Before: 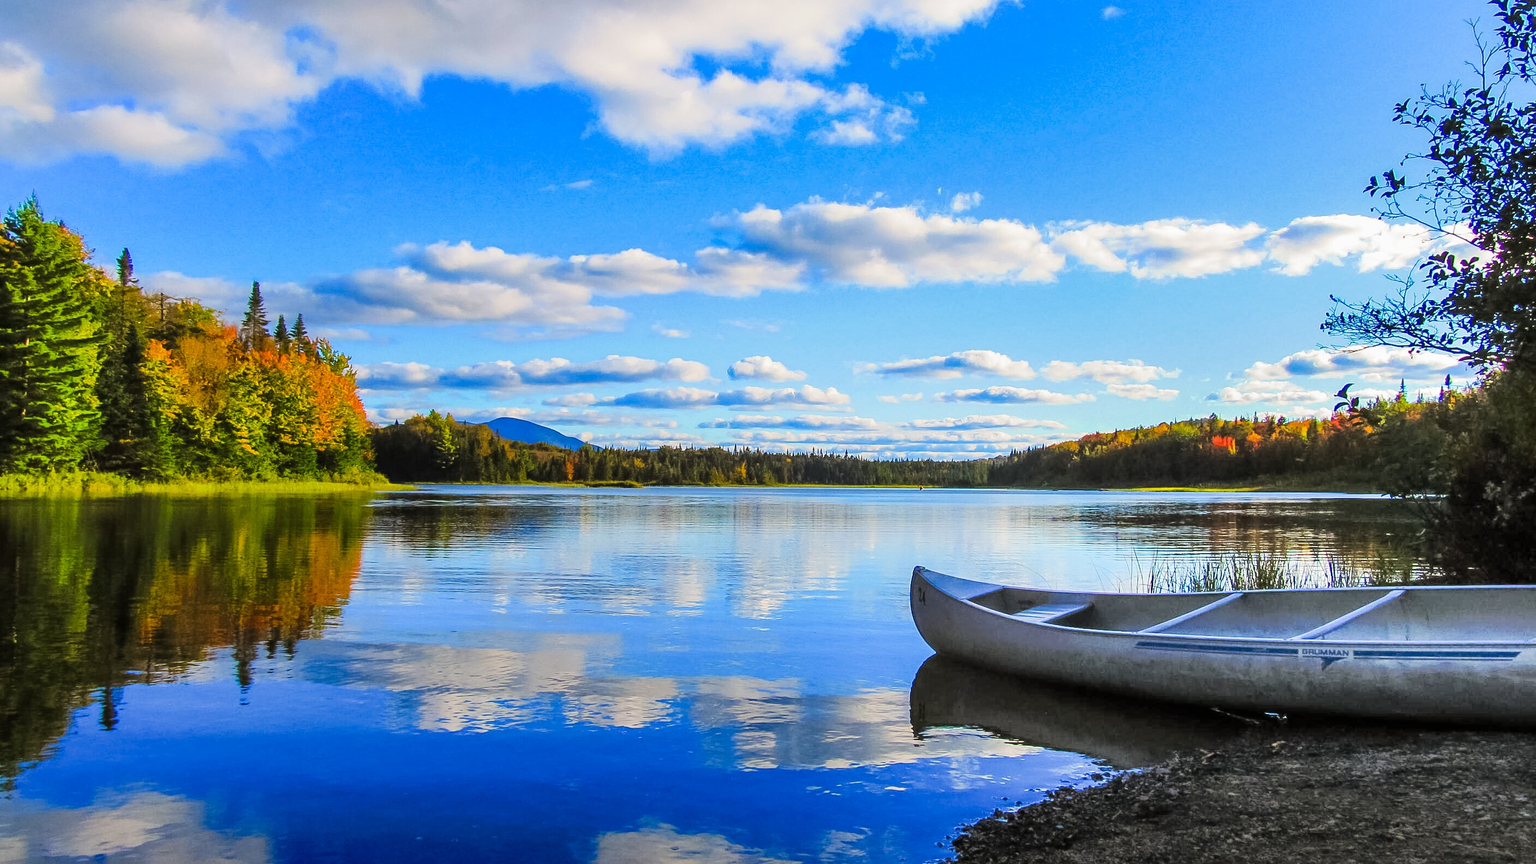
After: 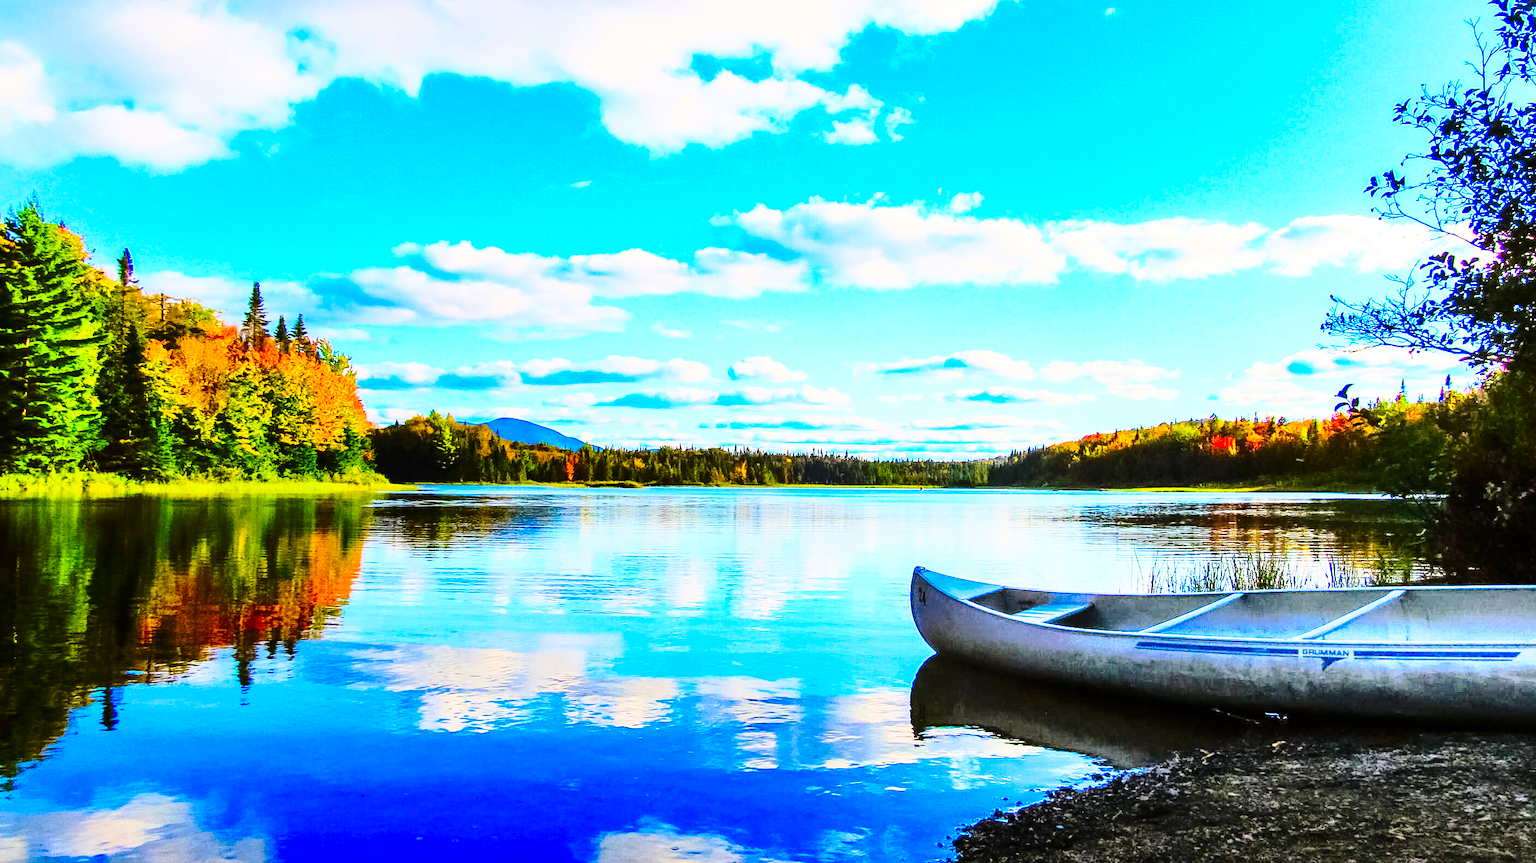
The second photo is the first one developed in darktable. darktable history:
base curve: curves: ch0 [(0, 0) (0.028, 0.03) (0.121, 0.232) (0.46, 0.748) (0.859, 0.968) (1, 1)], preserve colors none
contrast brightness saturation: contrast 0.26, brightness 0.02, saturation 0.87
